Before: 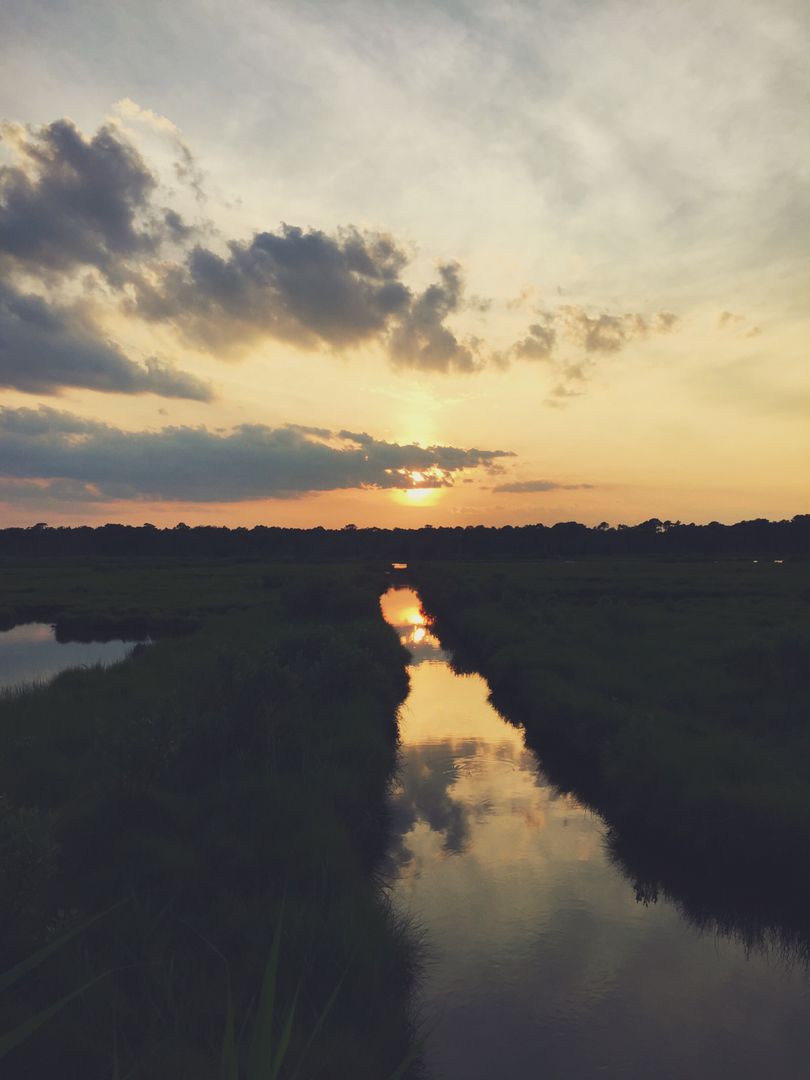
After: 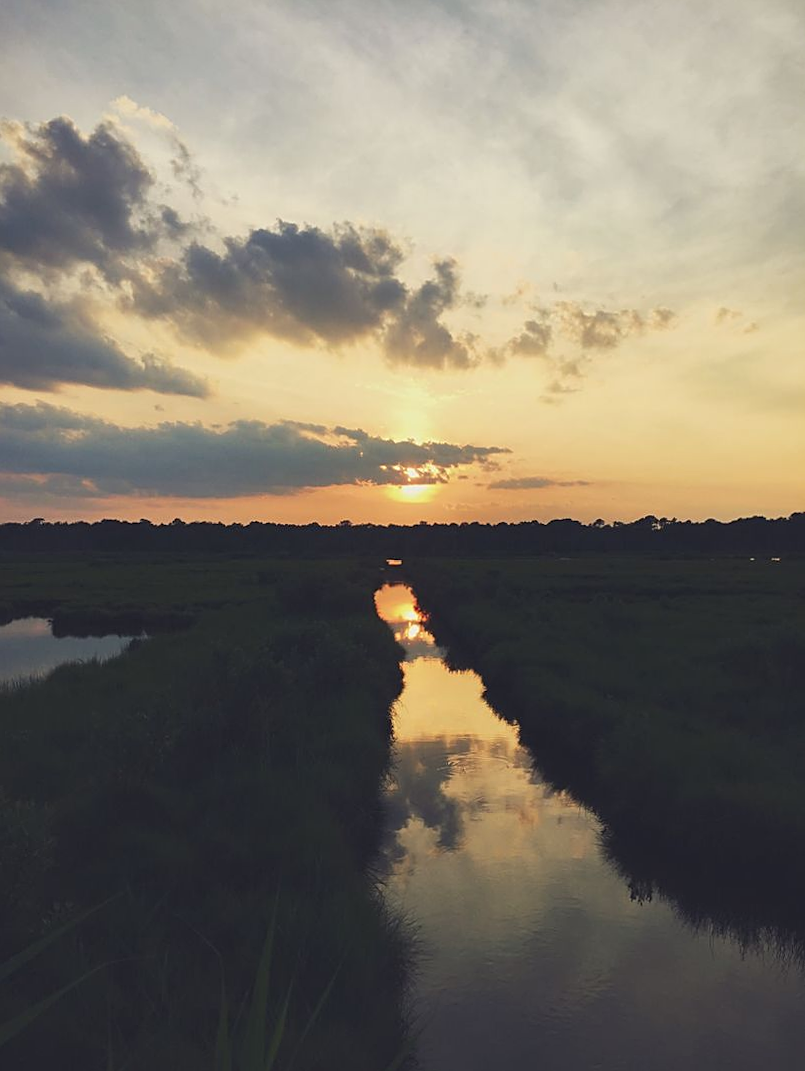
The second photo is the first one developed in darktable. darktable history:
sharpen: on, module defaults
rotate and perspective: rotation 0.192°, lens shift (horizontal) -0.015, crop left 0.005, crop right 0.996, crop top 0.006, crop bottom 0.99
